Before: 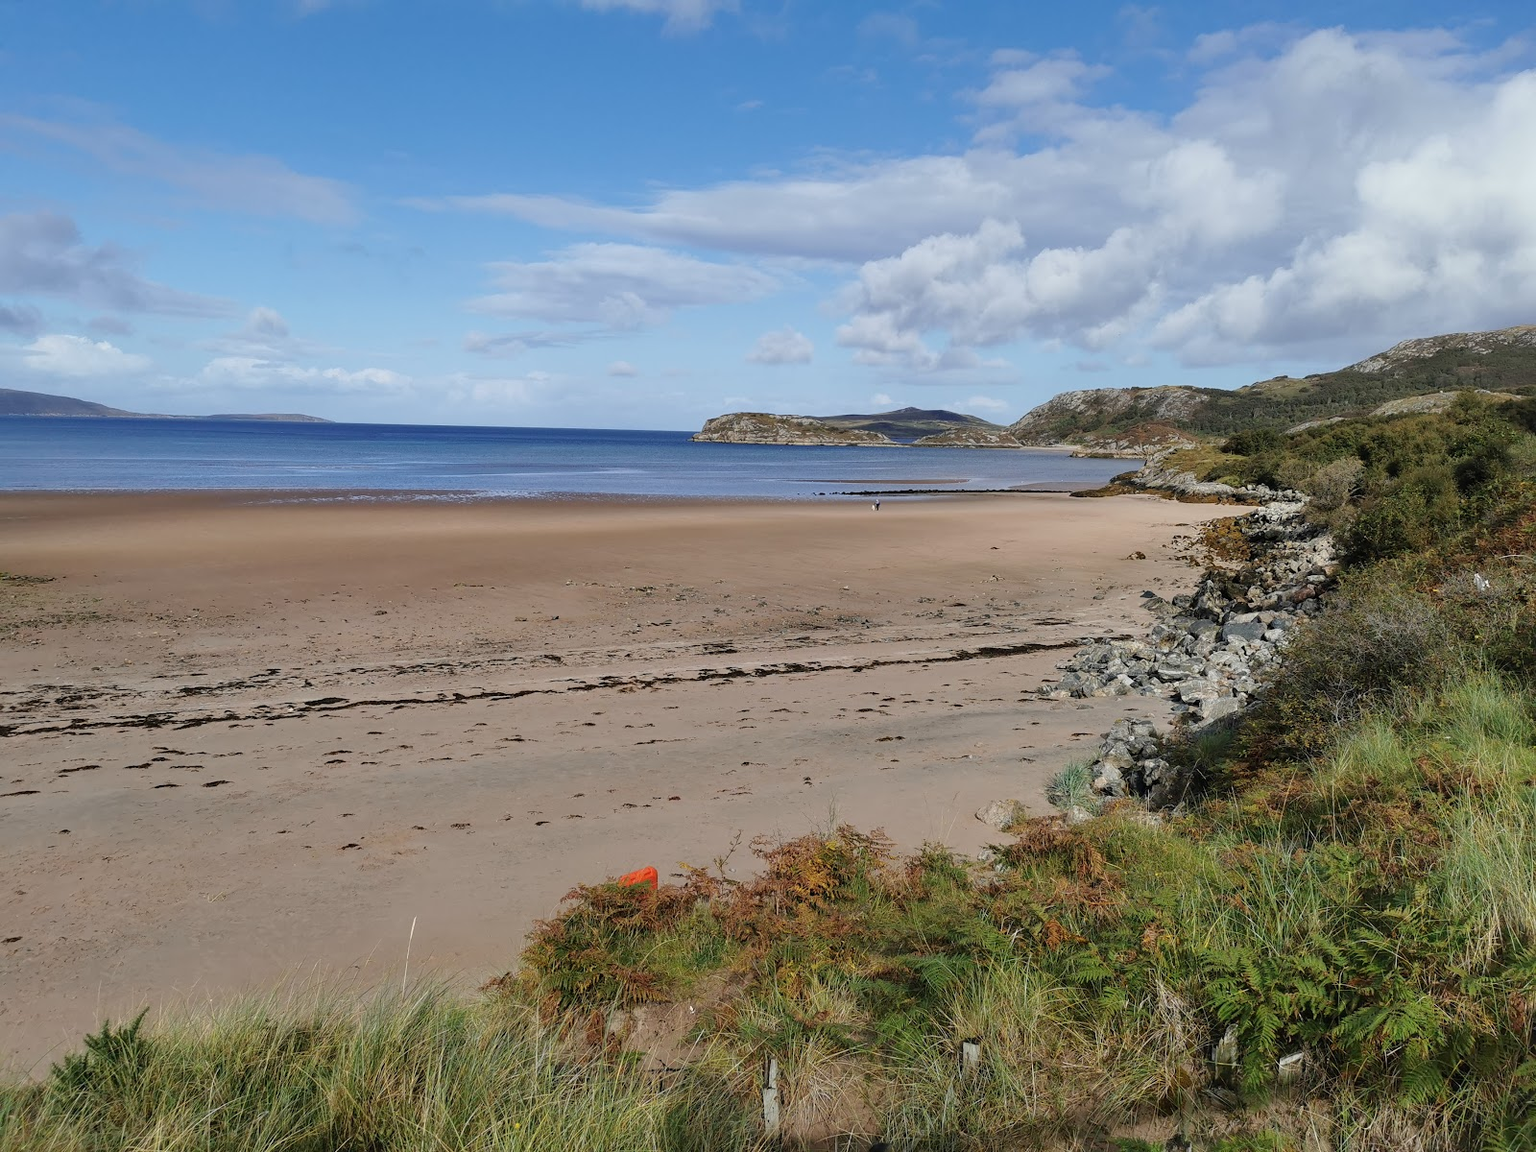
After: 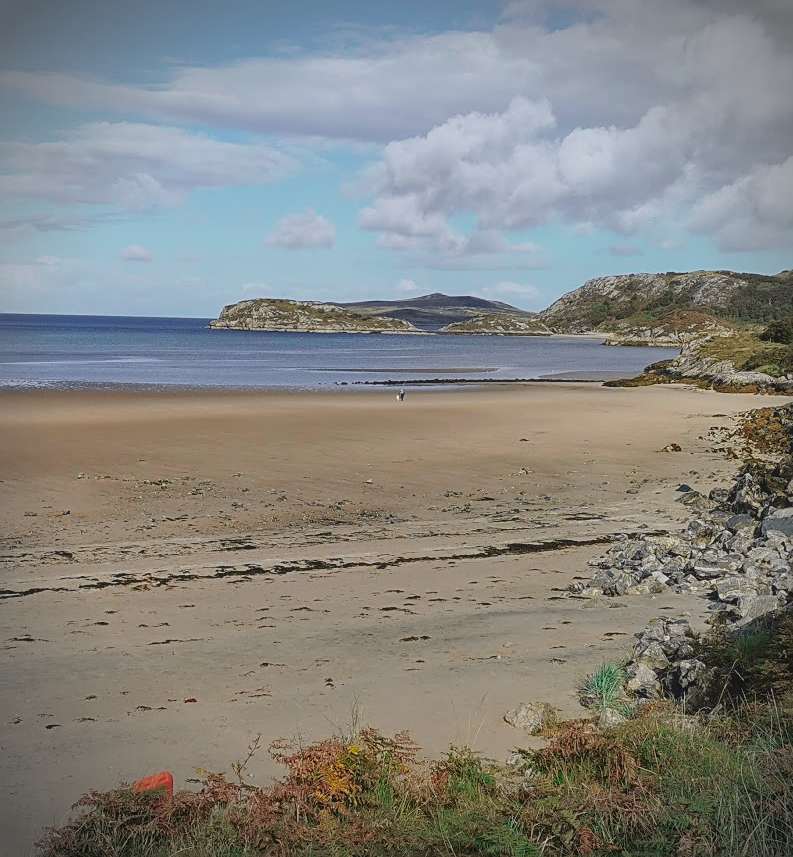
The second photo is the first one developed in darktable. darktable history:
tone equalizer: on, module defaults
local contrast: highlights 46%, shadows 7%, detail 101%
crop: left 32.022%, top 10.968%, right 18.401%, bottom 17.602%
vignetting: brightness -0.621, saturation -0.685, unbound false
sharpen: on, module defaults
tone curve: curves: ch0 [(0, 0.036) (0.053, 0.068) (0.211, 0.217) (0.519, 0.513) (0.847, 0.82) (0.991, 0.914)]; ch1 [(0, 0) (0.276, 0.206) (0.412, 0.353) (0.482, 0.475) (0.495, 0.5) (0.509, 0.502) (0.563, 0.57) (0.667, 0.672) (0.788, 0.809) (1, 1)]; ch2 [(0, 0) (0.438, 0.456) (0.473, 0.47) (0.503, 0.503) (0.523, 0.528) (0.562, 0.571) (0.612, 0.61) (0.679, 0.72) (1, 1)], color space Lab, independent channels, preserve colors none
